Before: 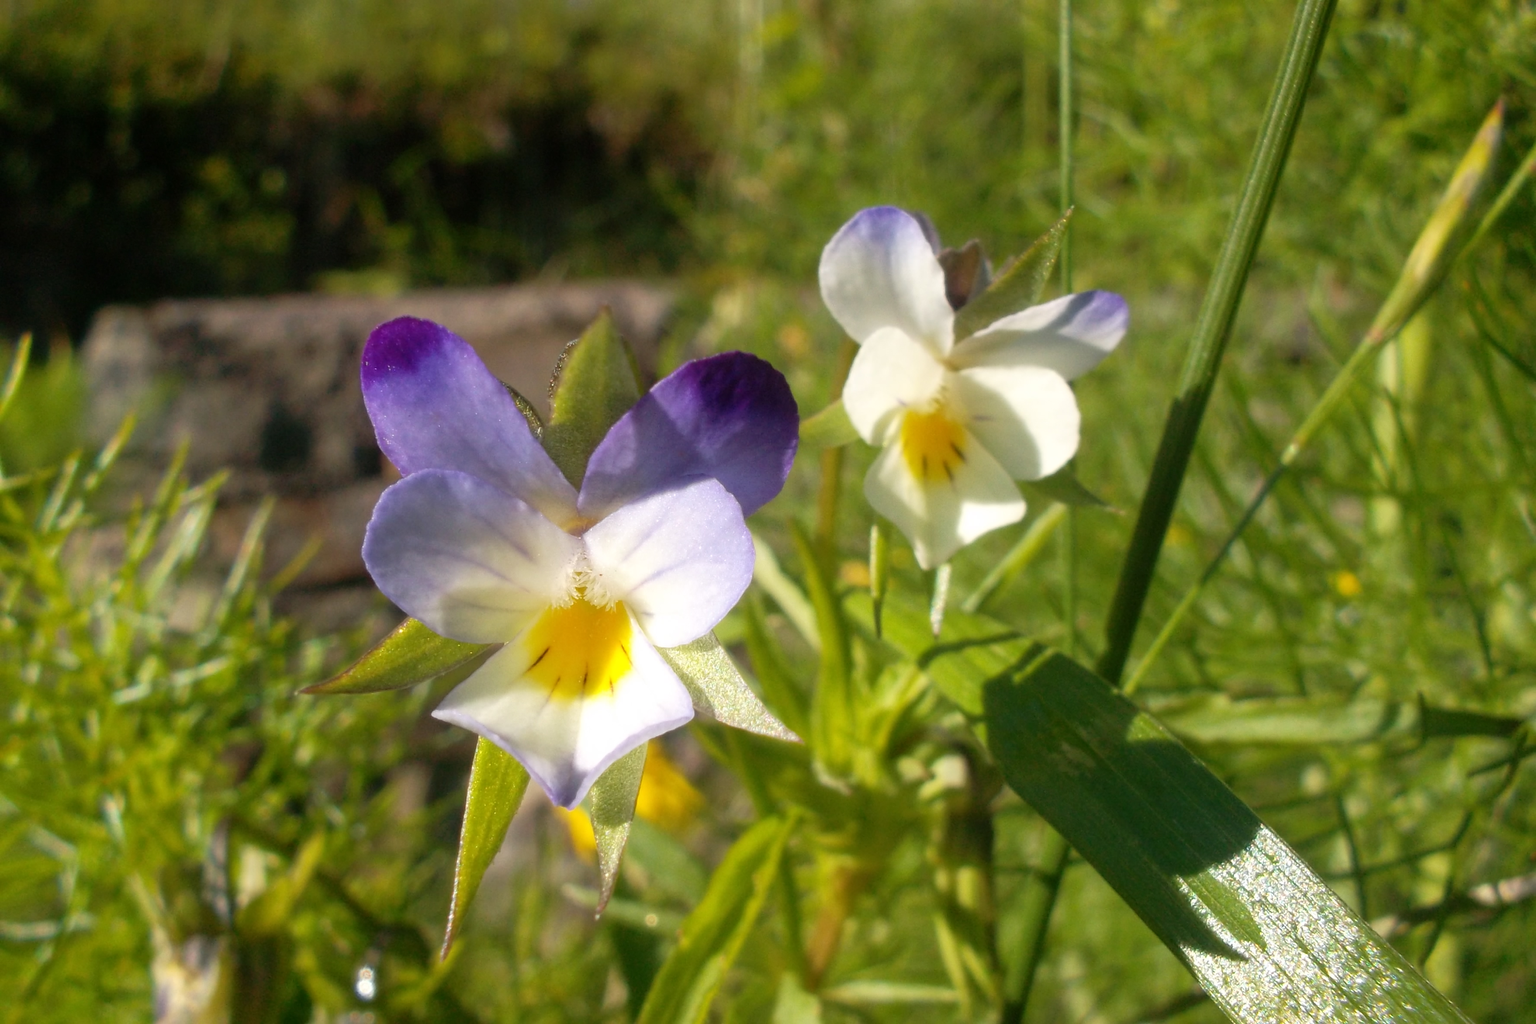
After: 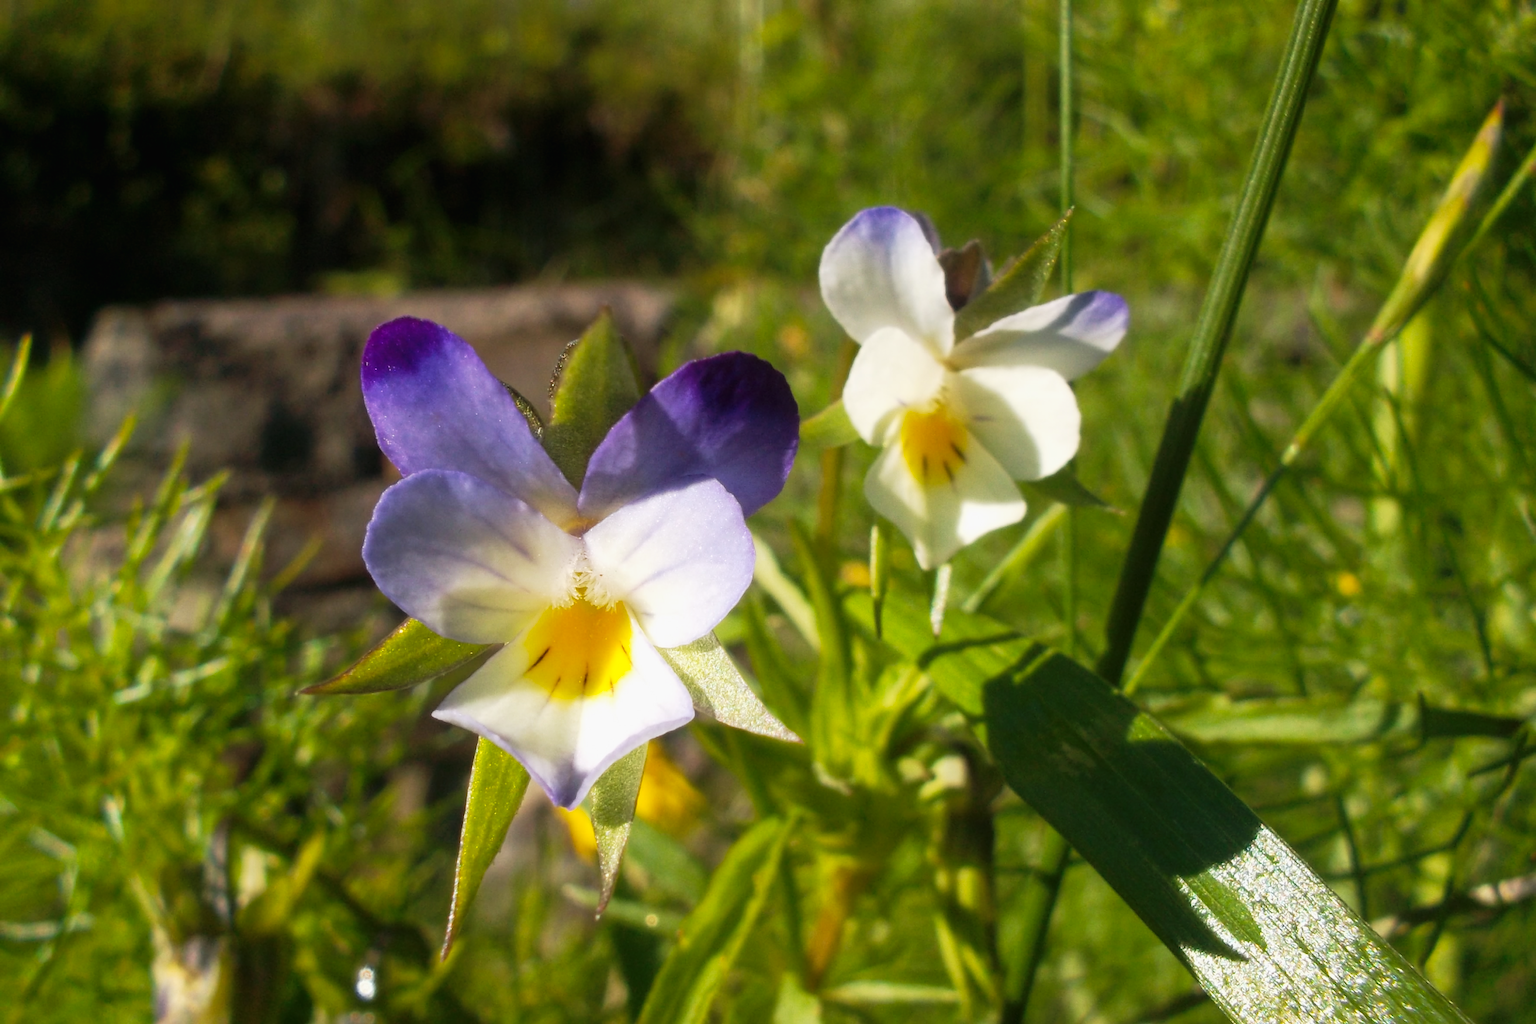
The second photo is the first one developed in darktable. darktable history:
tone curve: curves: ch0 [(0.016, 0.011) (0.204, 0.146) (0.515, 0.476) (0.78, 0.795) (1, 0.981)], preserve colors none
